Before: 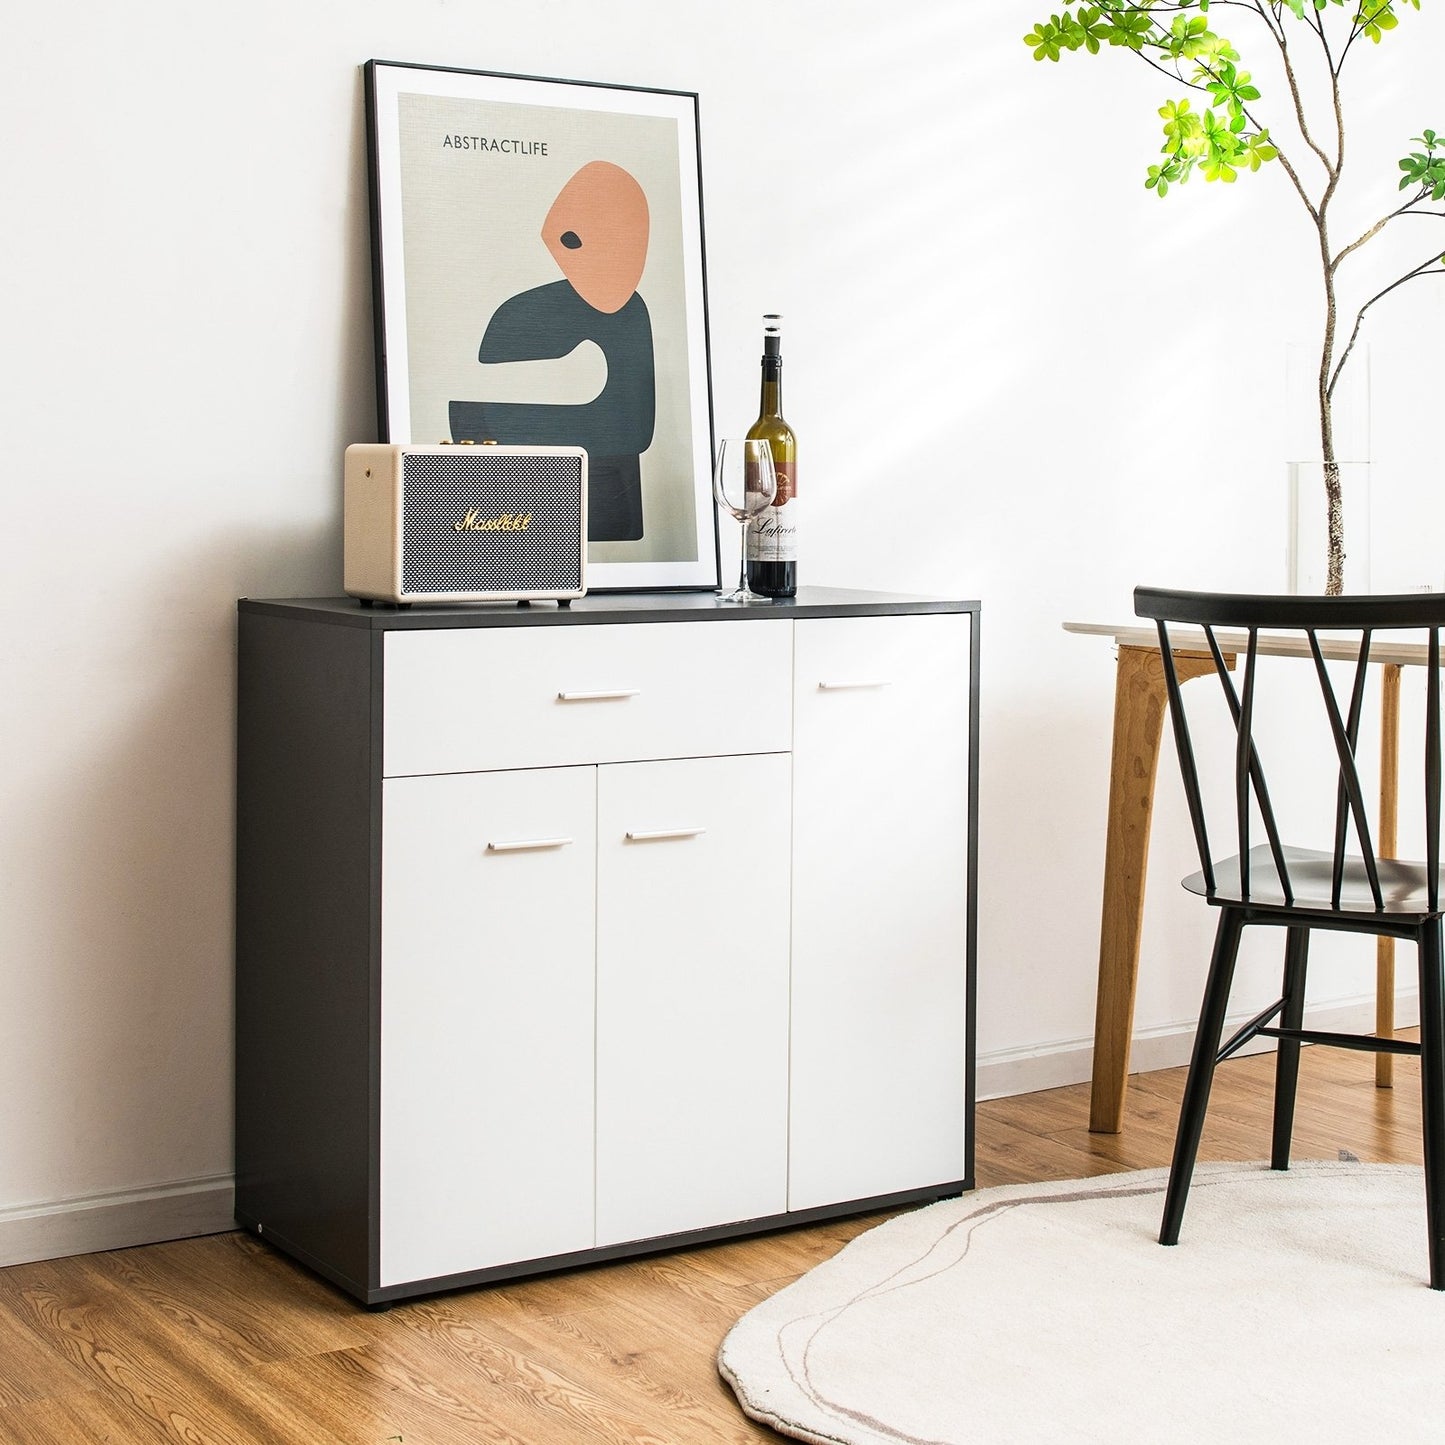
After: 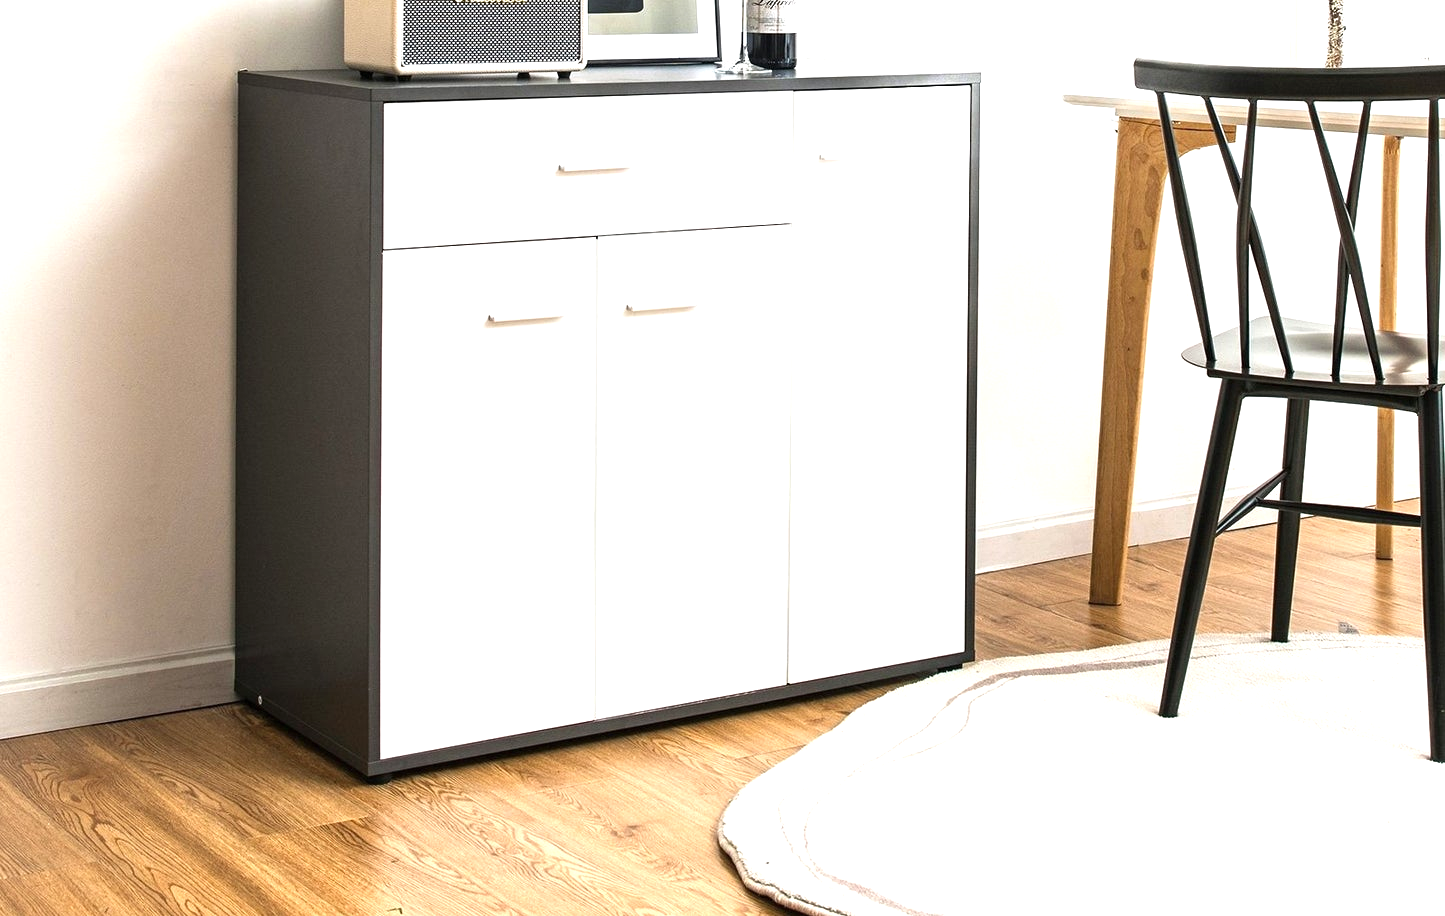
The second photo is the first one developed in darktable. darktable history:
crop and rotate: top 36.59%
exposure: black level correction 0, exposure 0.697 EV, compensate highlight preservation false
